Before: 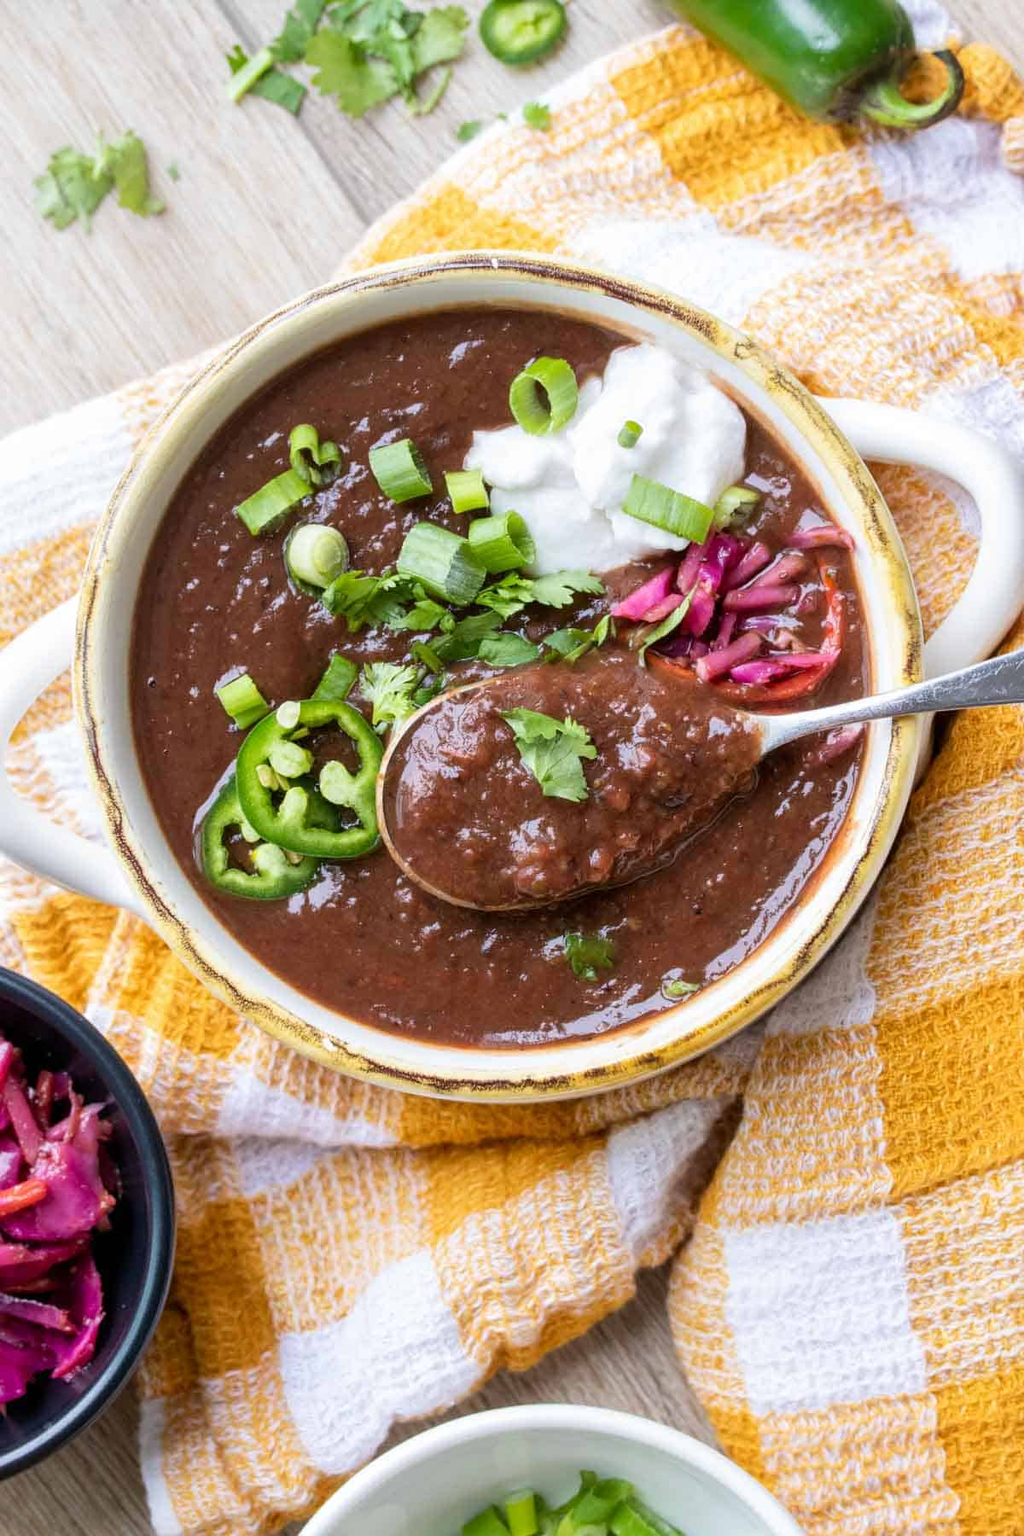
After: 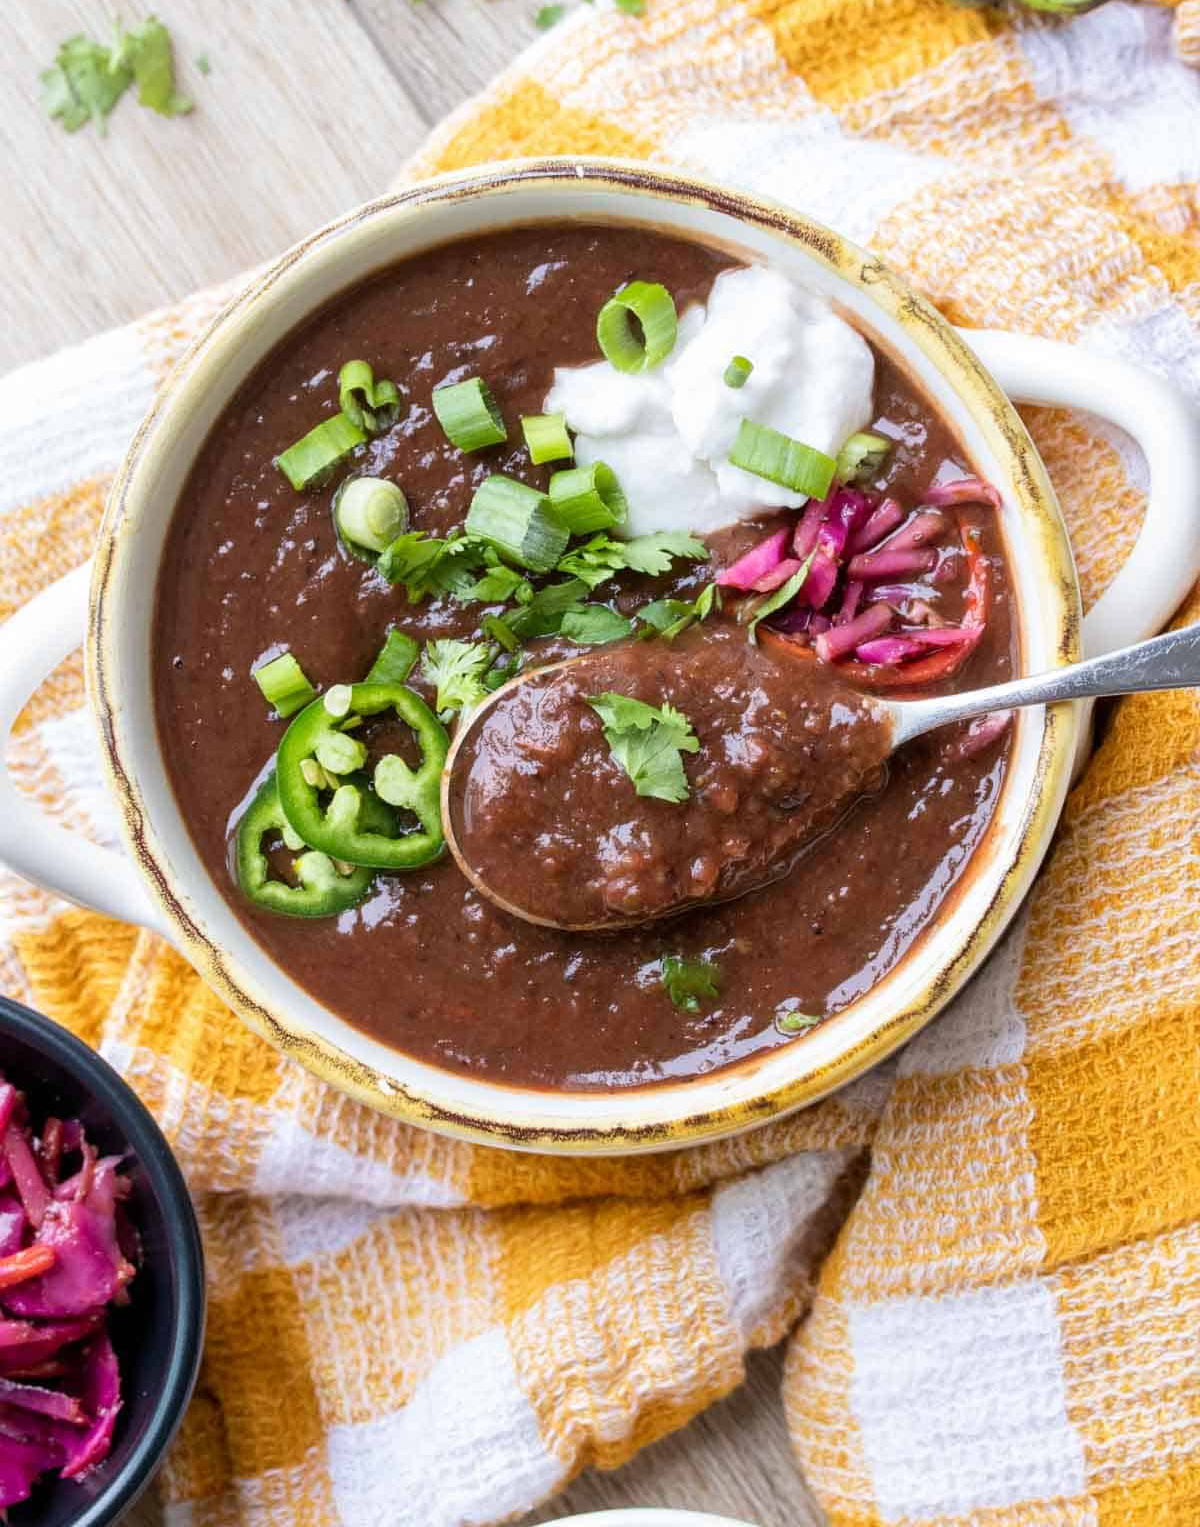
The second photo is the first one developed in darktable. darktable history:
crop: top 7.624%, bottom 7.514%
